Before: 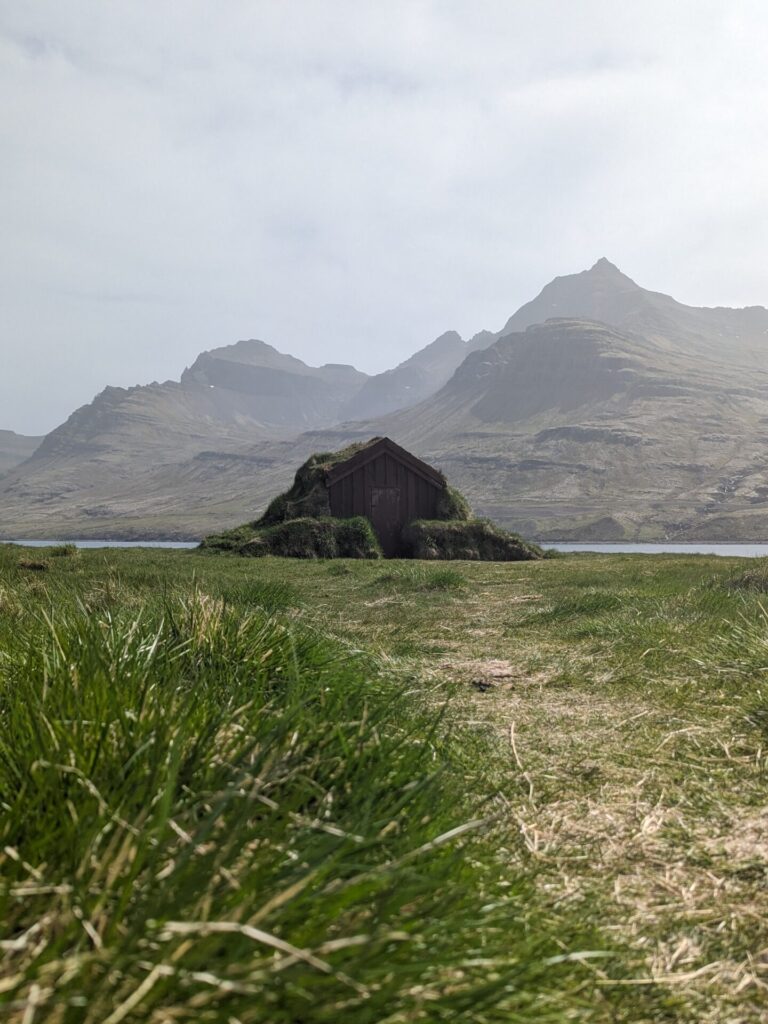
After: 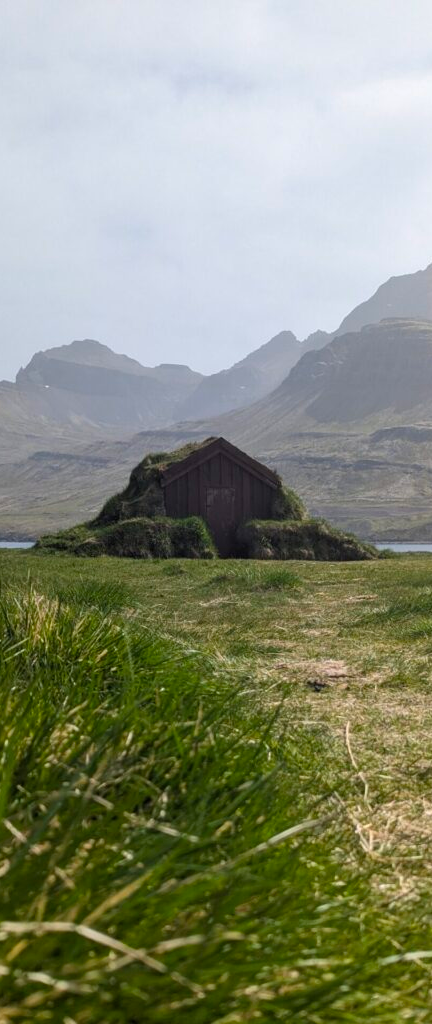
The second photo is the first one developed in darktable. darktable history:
crop: left 21.496%, right 22.254%
color balance rgb: perceptual saturation grading › global saturation 20%, global vibrance 20%
